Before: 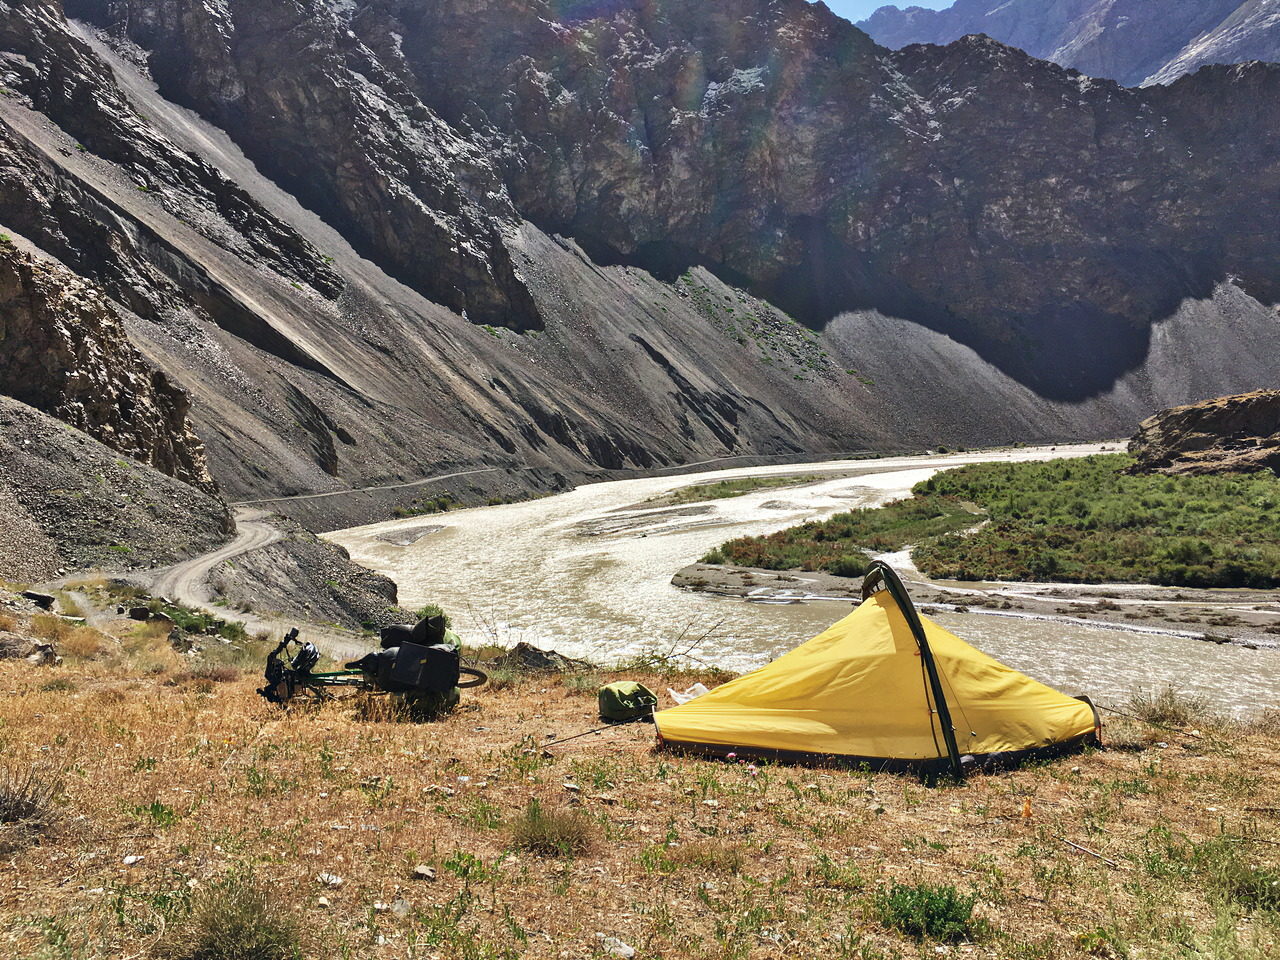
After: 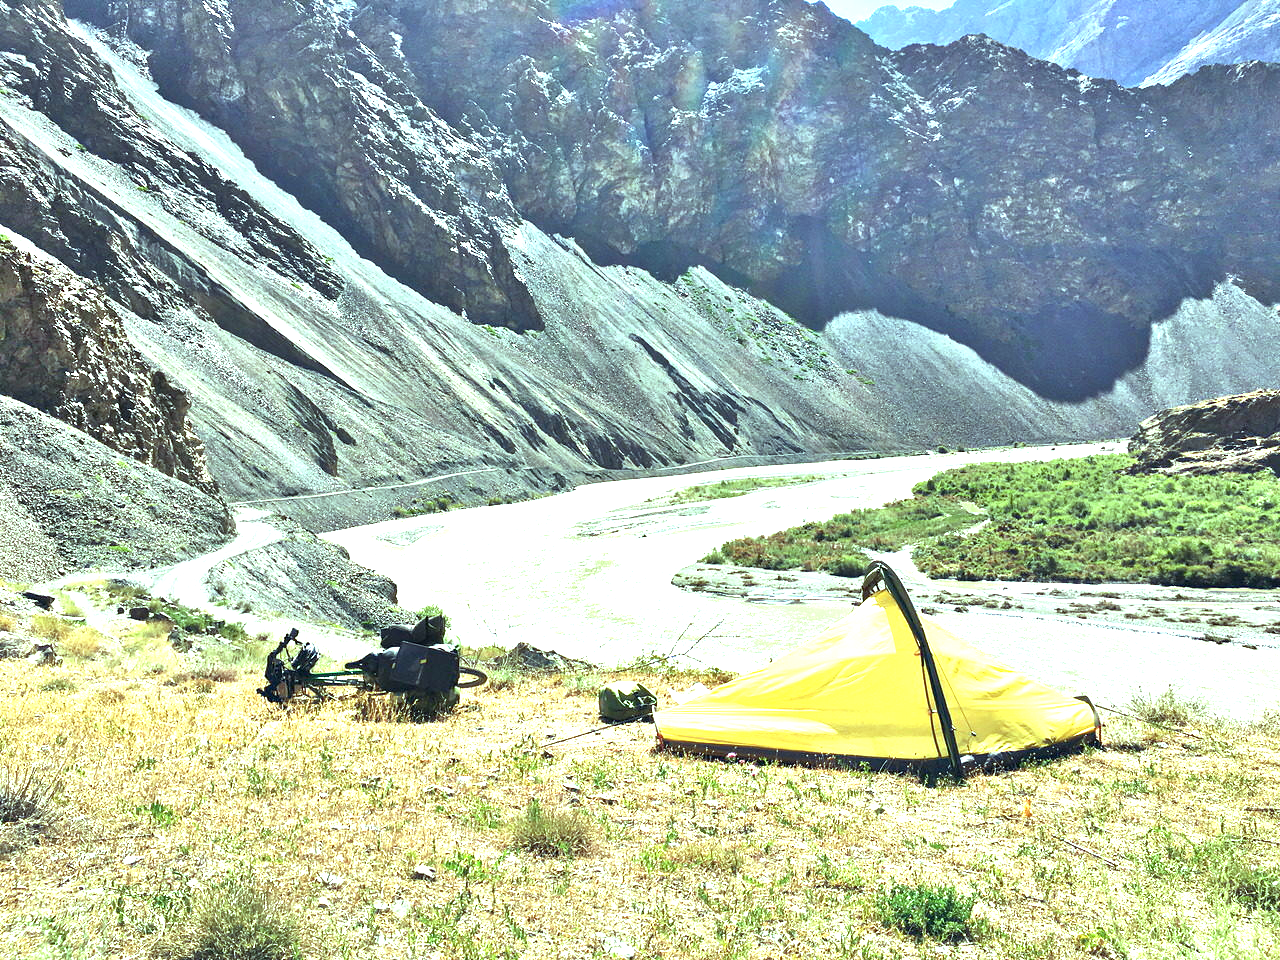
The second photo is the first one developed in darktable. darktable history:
color balance: mode lift, gamma, gain (sRGB), lift [0.997, 0.979, 1.021, 1.011], gamma [1, 1.084, 0.916, 0.998], gain [1, 0.87, 1.13, 1.101], contrast 4.55%, contrast fulcrum 38.24%, output saturation 104.09%
exposure: black level correction 0.001, exposure 1.646 EV, compensate exposure bias true, compensate highlight preservation false
